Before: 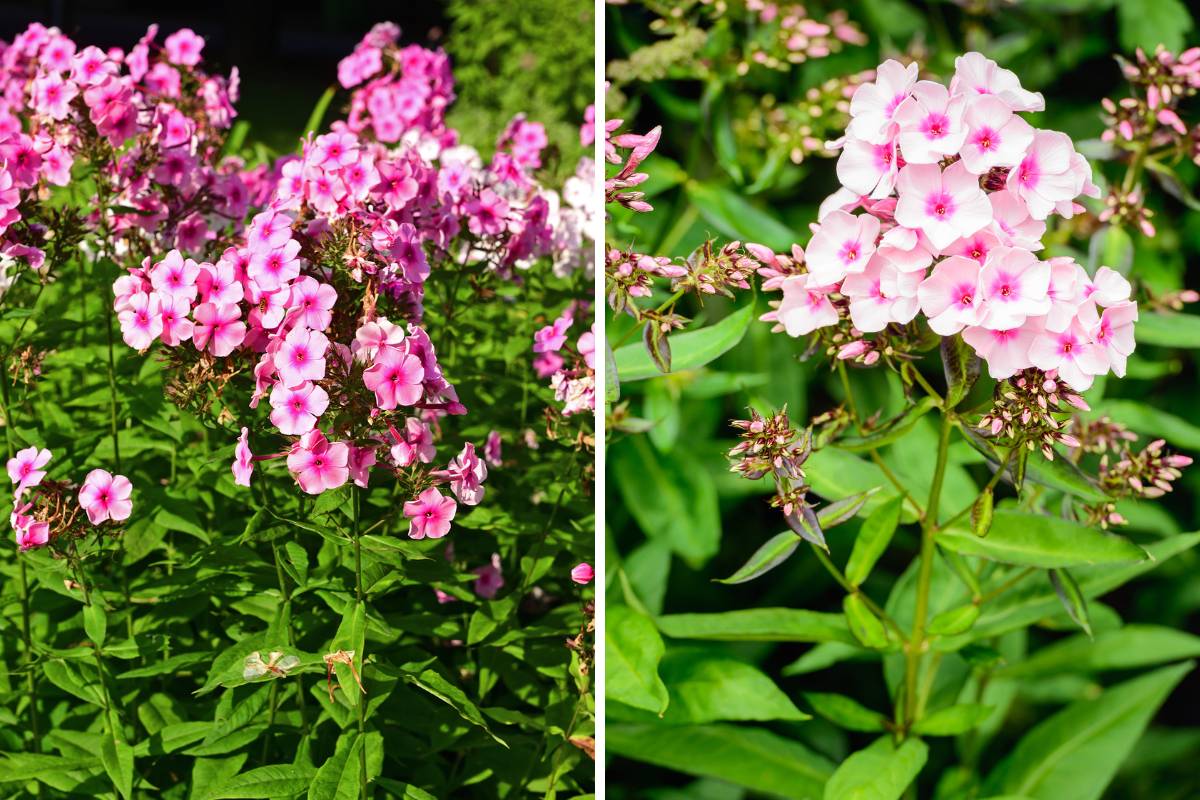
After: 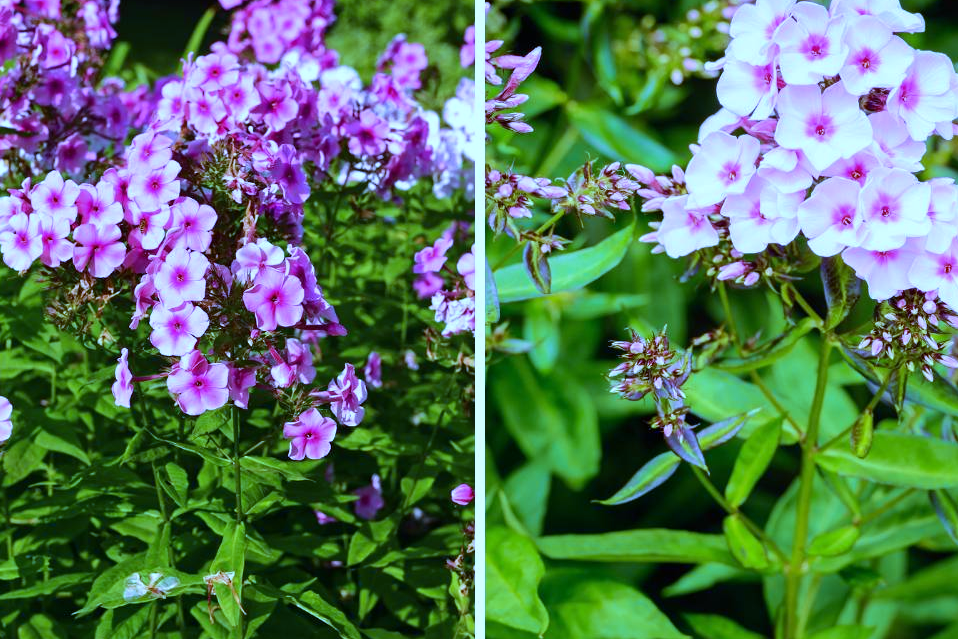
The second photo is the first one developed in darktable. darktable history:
velvia: on, module defaults
white balance: red 0.766, blue 1.537
crop and rotate: left 10.071%, top 10.071%, right 10.02%, bottom 10.02%
